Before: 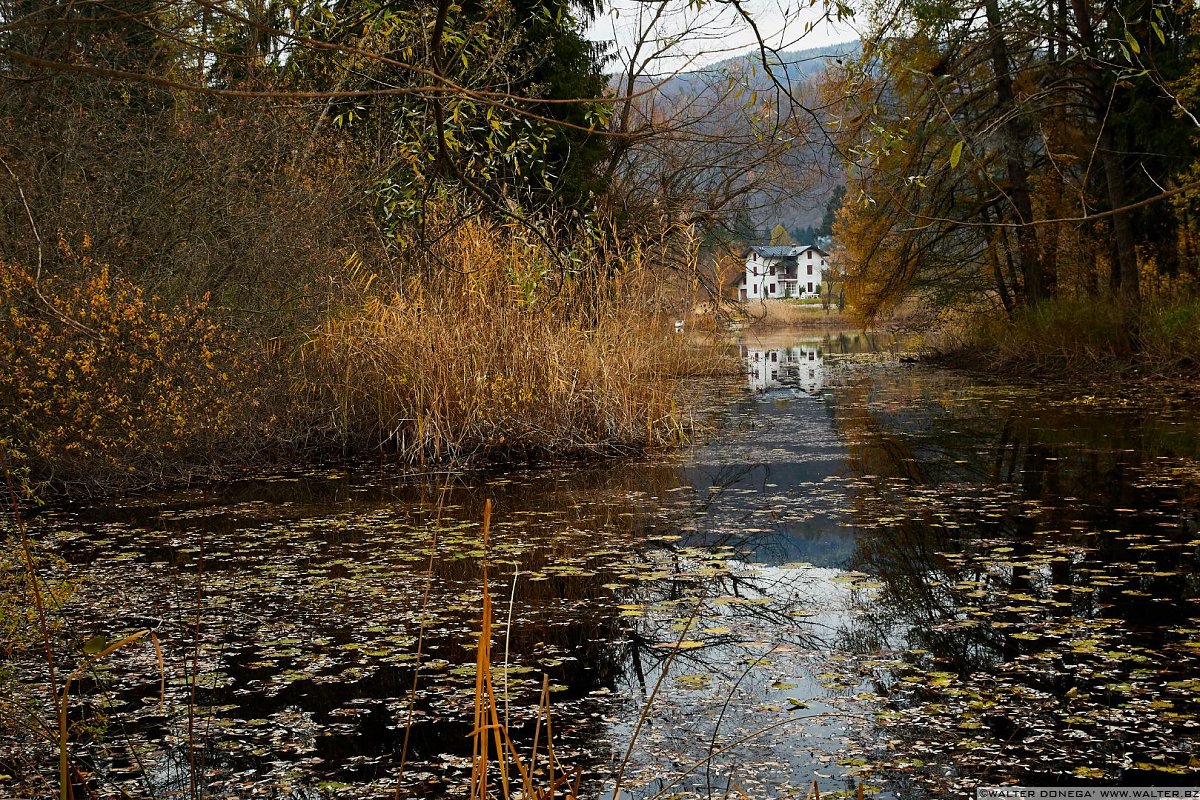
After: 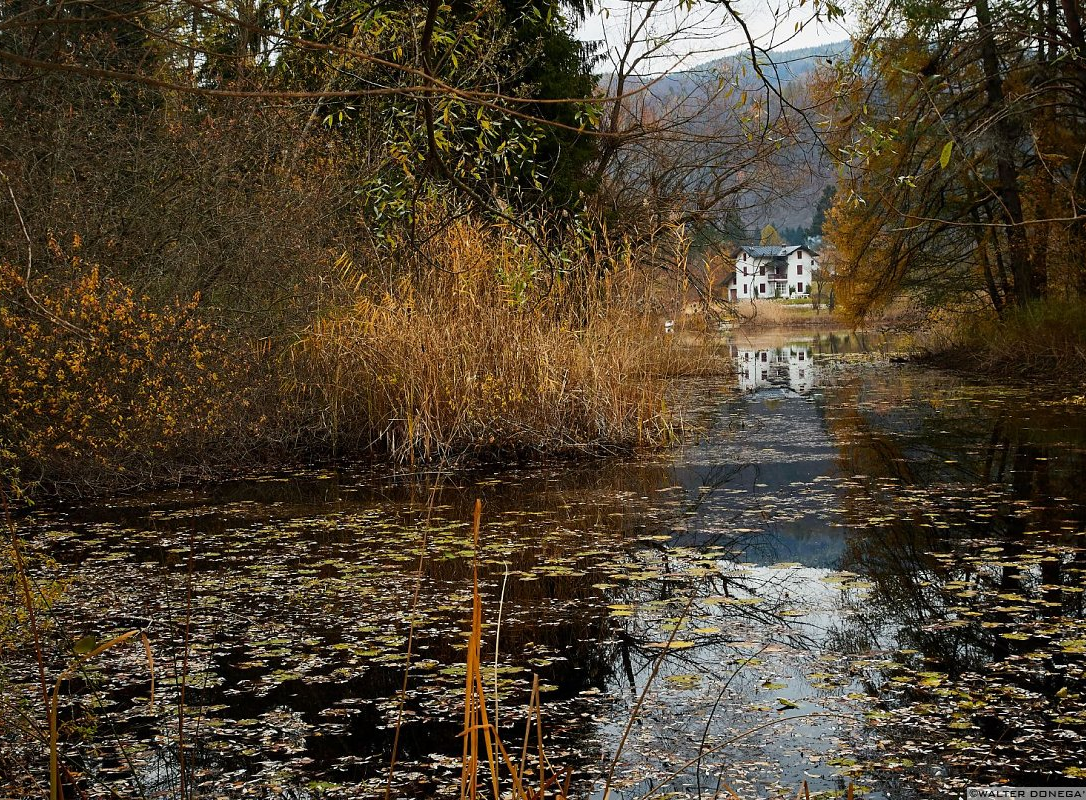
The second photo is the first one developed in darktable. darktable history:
crop and rotate: left 0.856%, right 8.619%
